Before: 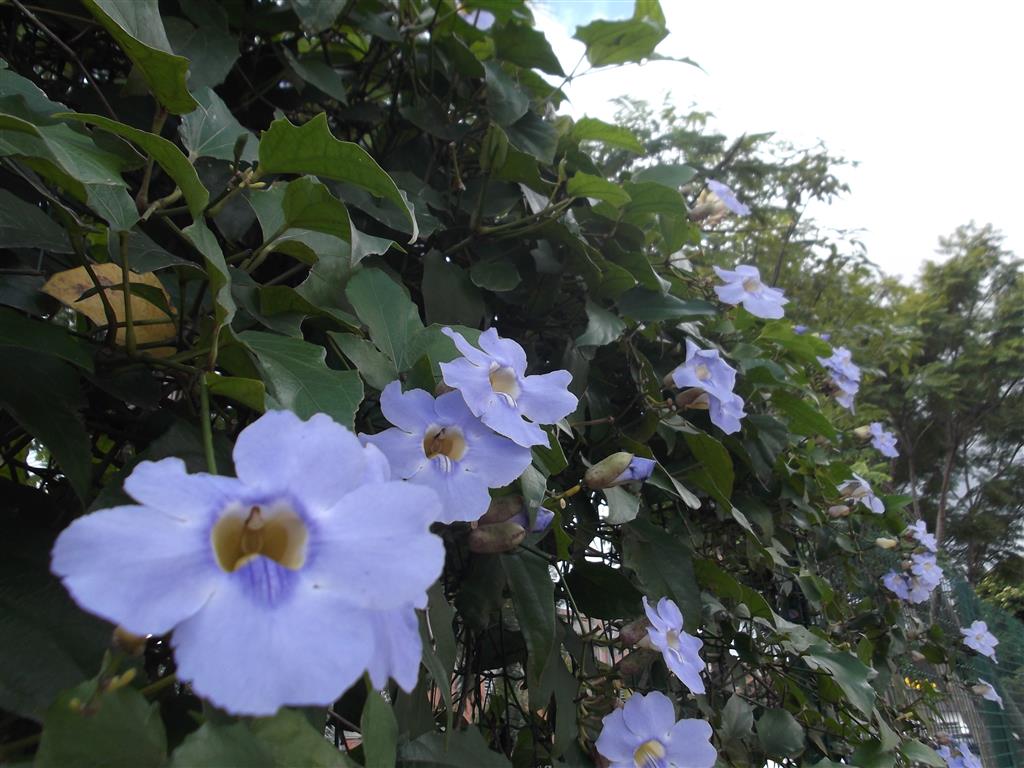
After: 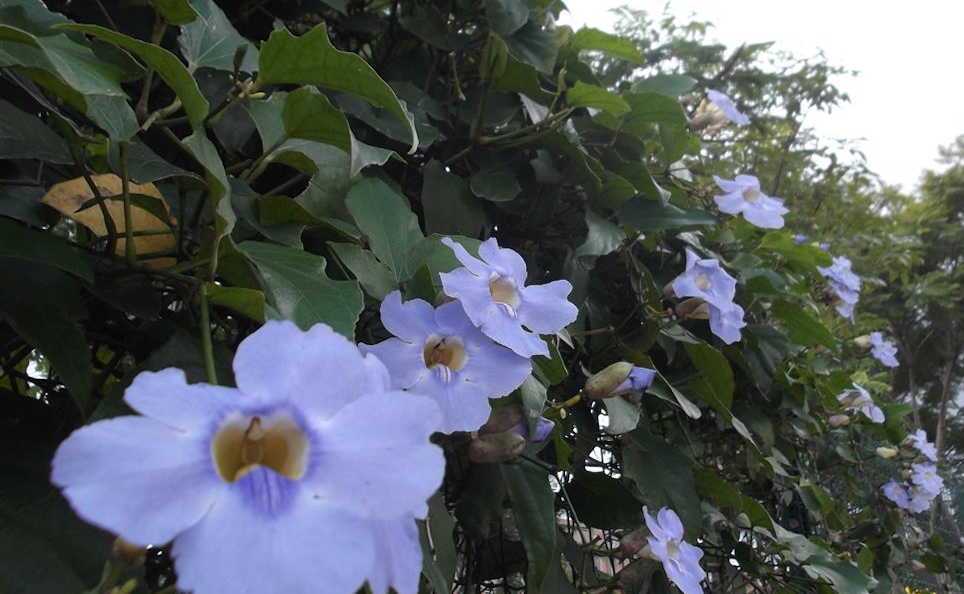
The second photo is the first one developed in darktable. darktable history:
crop and rotate: angle 0.083°, top 11.736%, right 5.617%, bottom 10.736%
